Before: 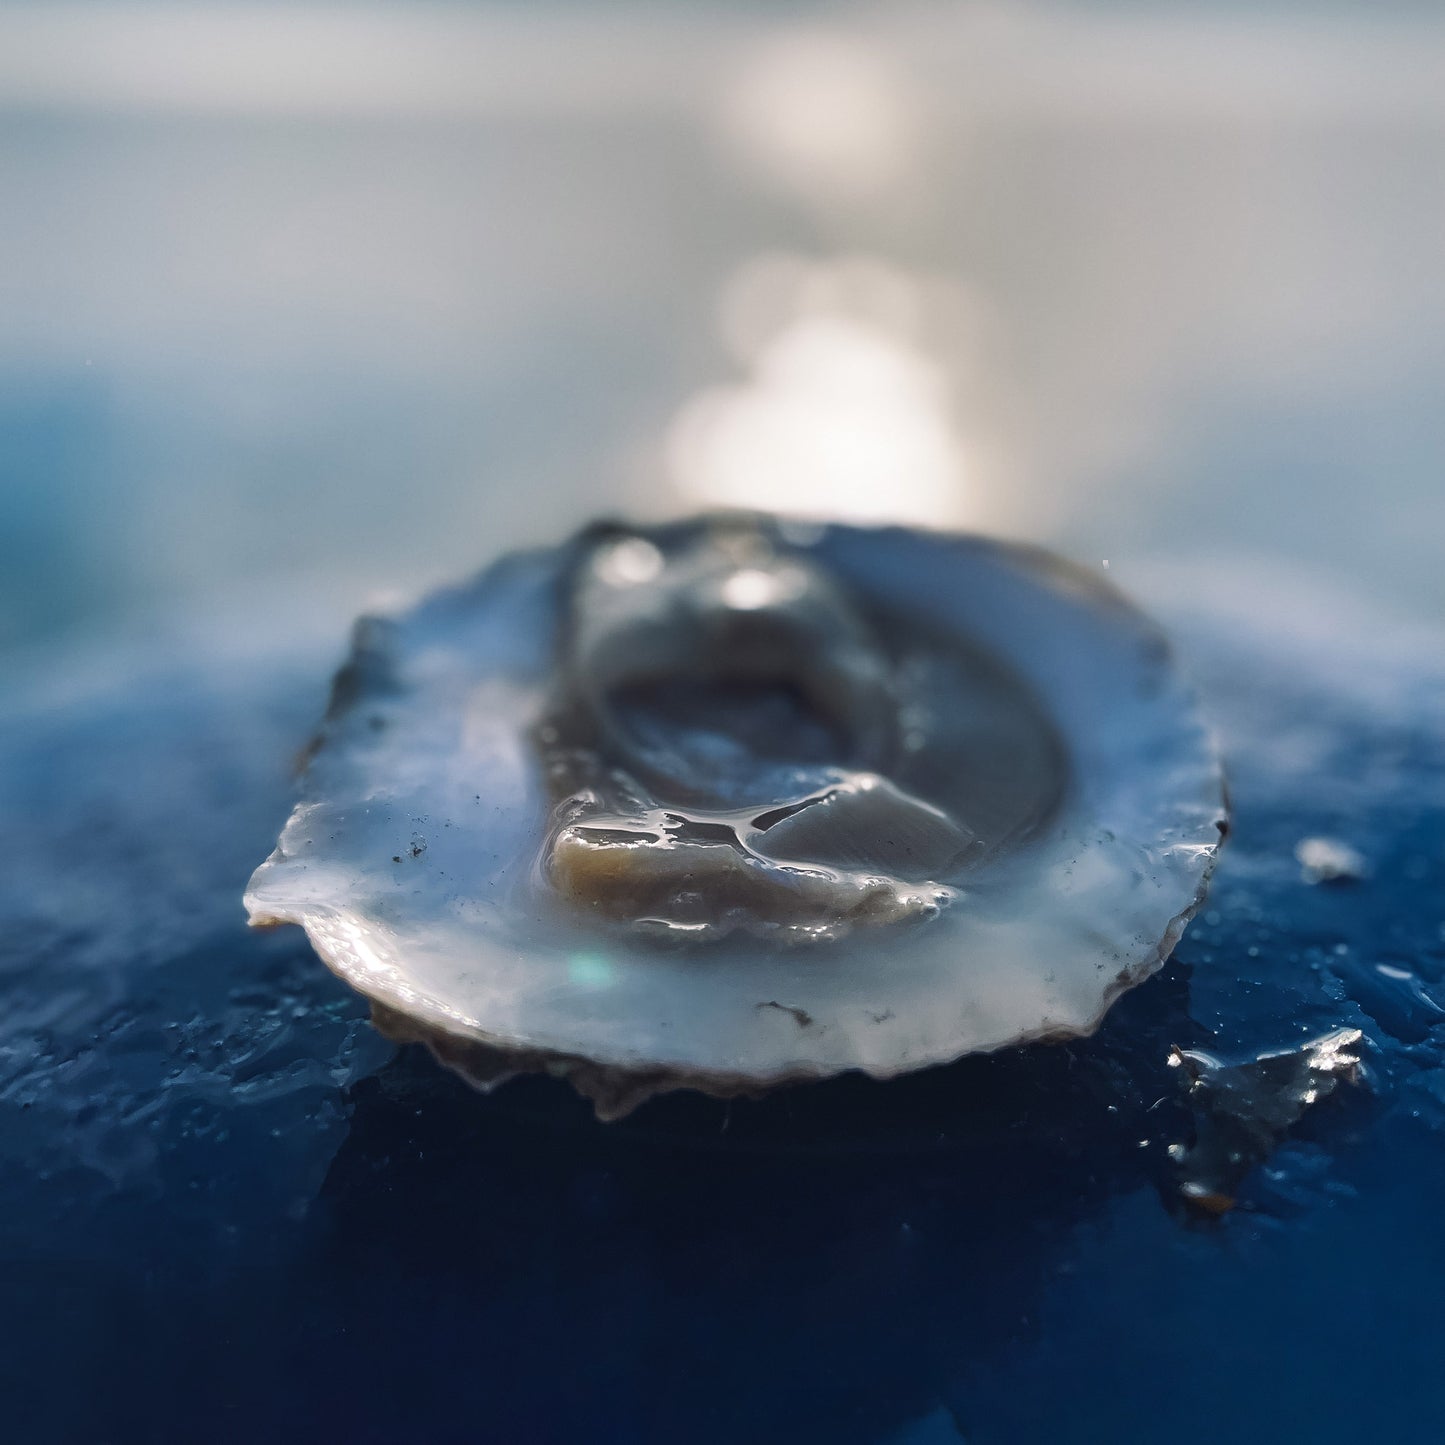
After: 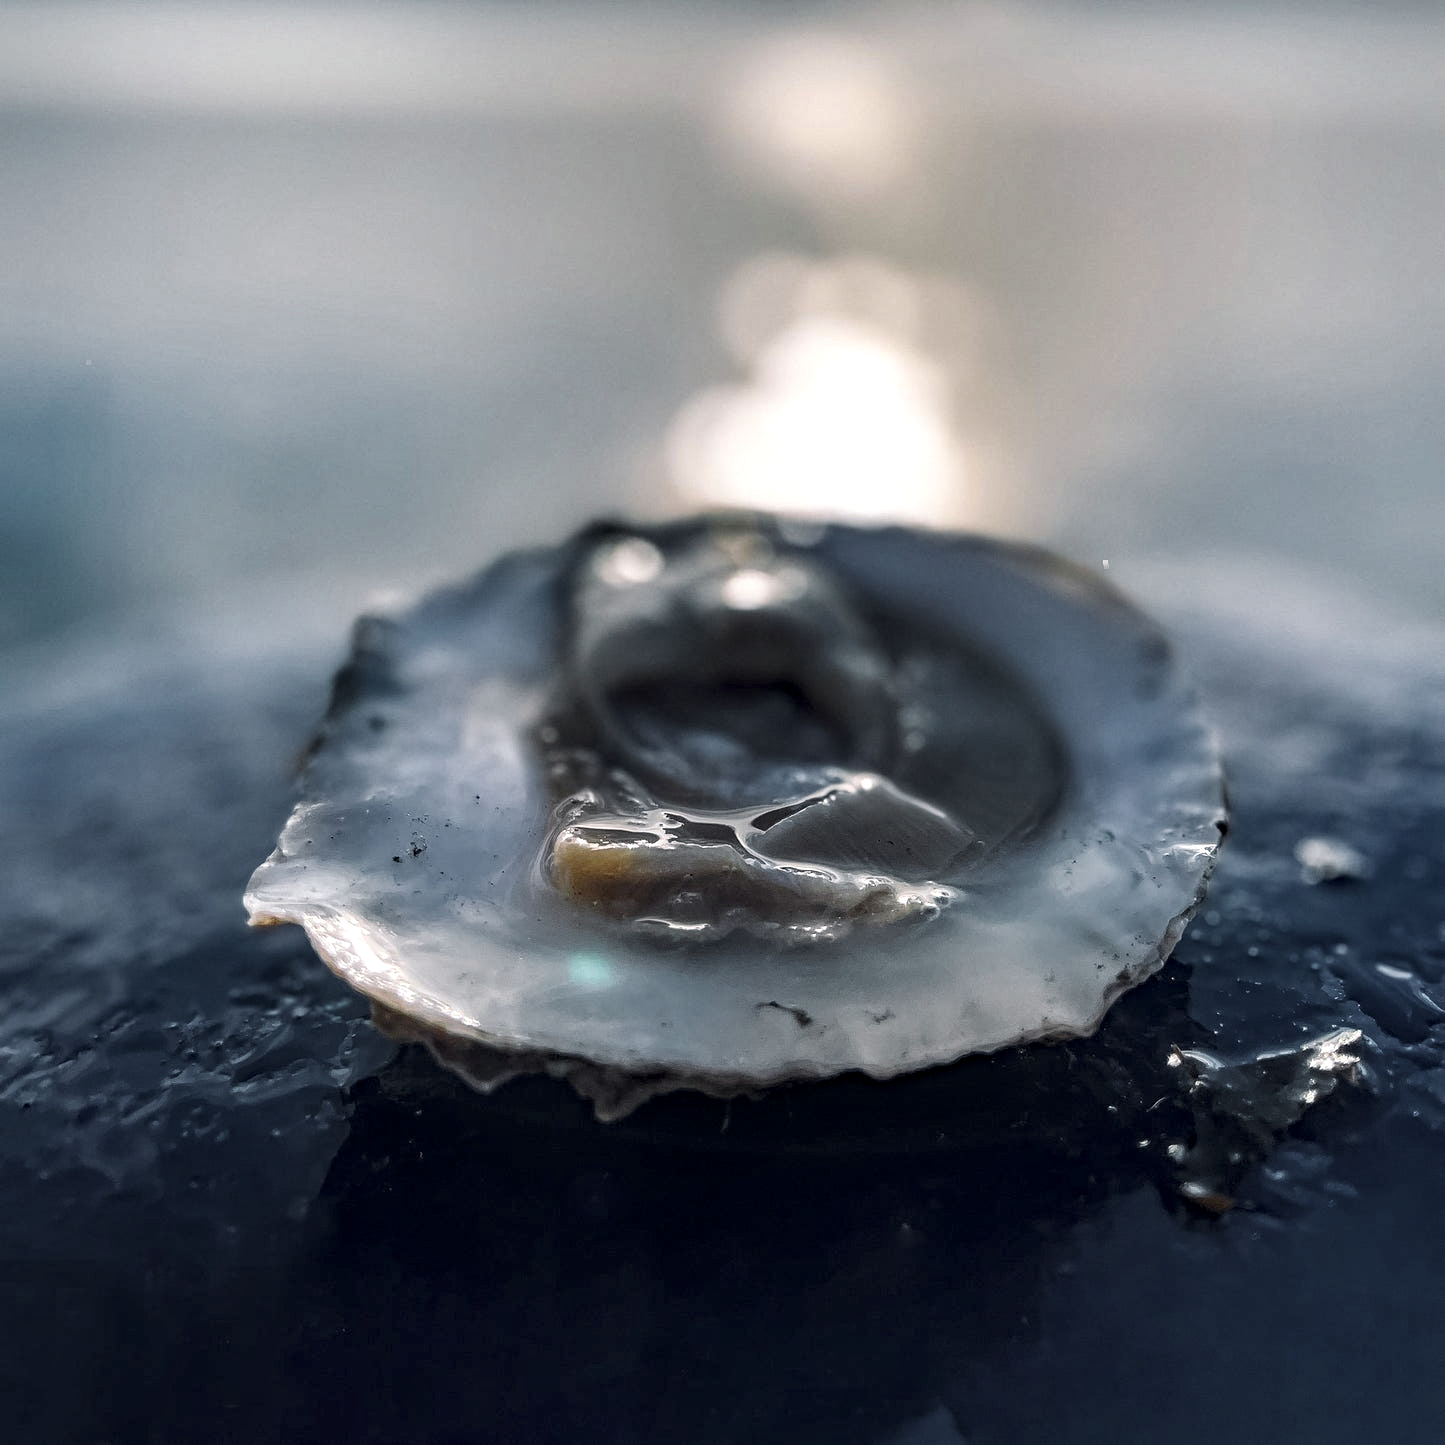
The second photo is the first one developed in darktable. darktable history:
local contrast: detail 150%
haze removal: compatibility mode true, adaptive false
color zones: curves: ch1 [(0.25, 0.61) (0.75, 0.248)]
